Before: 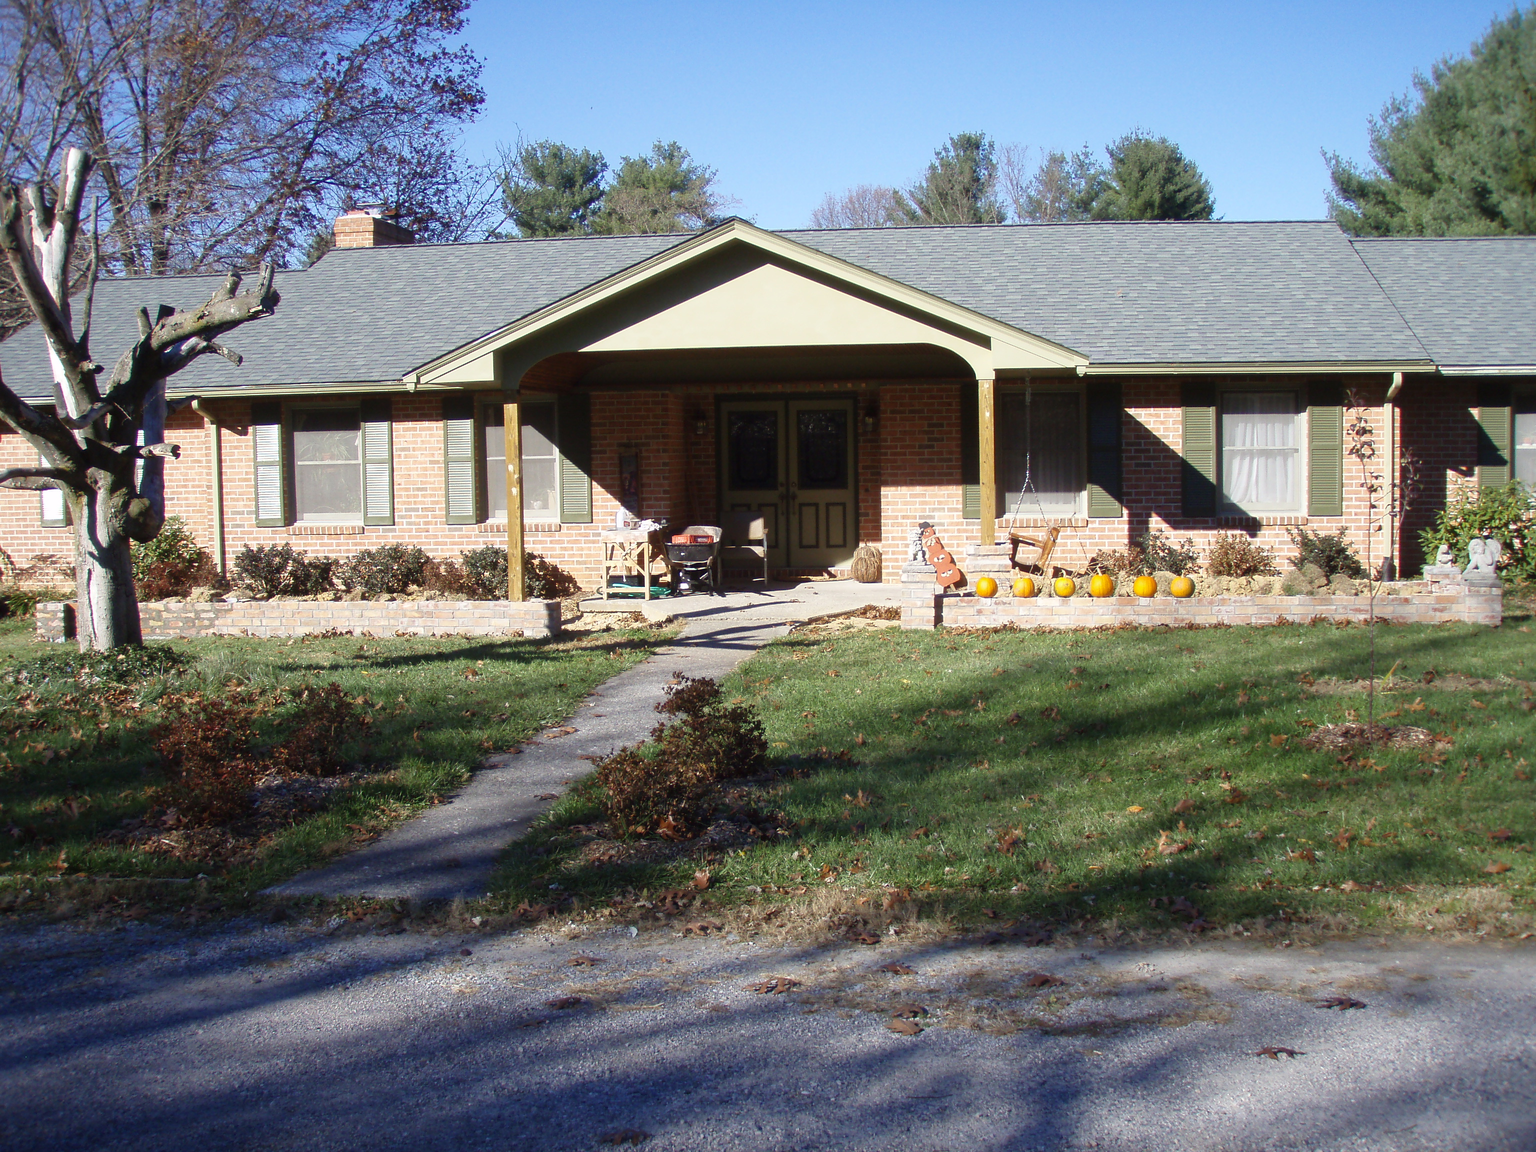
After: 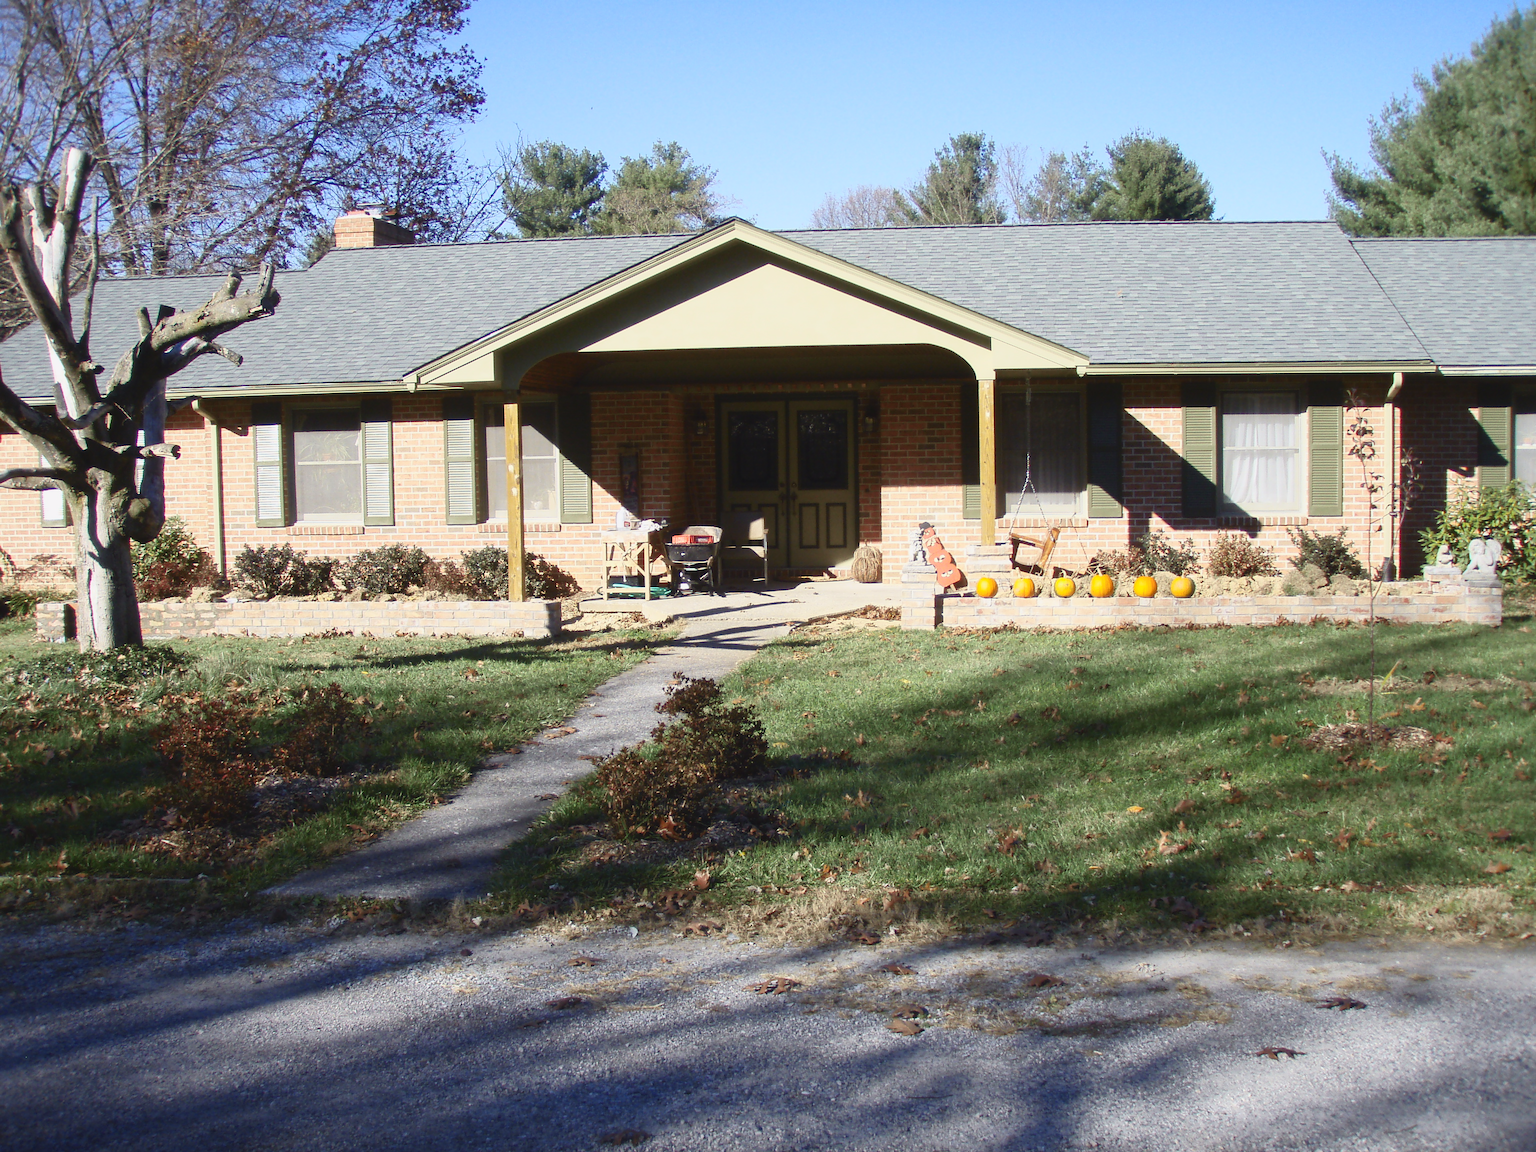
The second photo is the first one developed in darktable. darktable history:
exposure: compensate highlight preservation false
tone curve: curves: ch0 [(0, 0.038) (0.193, 0.212) (0.461, 0.502) (0.634, 0.709) (0.852, 0.89) (1, 0.967)]; ch1 [(0, 0) (0.35, 0.356) (0.45, 0.453) (0.504, 0.503) (0.532, 0.524) (0.558, 0.555) (0.735, 0.762) (1, 1)]; ch2 [(0, 0) (0.281, 0.266) (0.456, 0.469) (0.5, 0.5) (0.533, 0.545) (0.606, 0.598) (0.646, 0.654) (1, 1)], color space Lab, independent channels, preserve colors none
